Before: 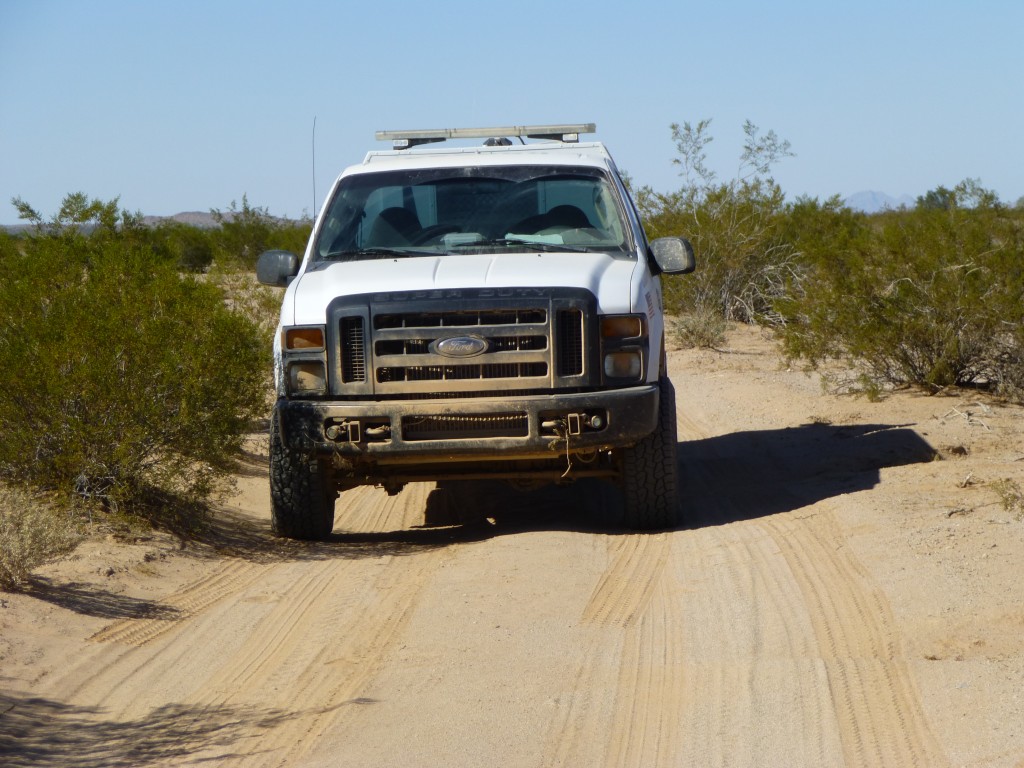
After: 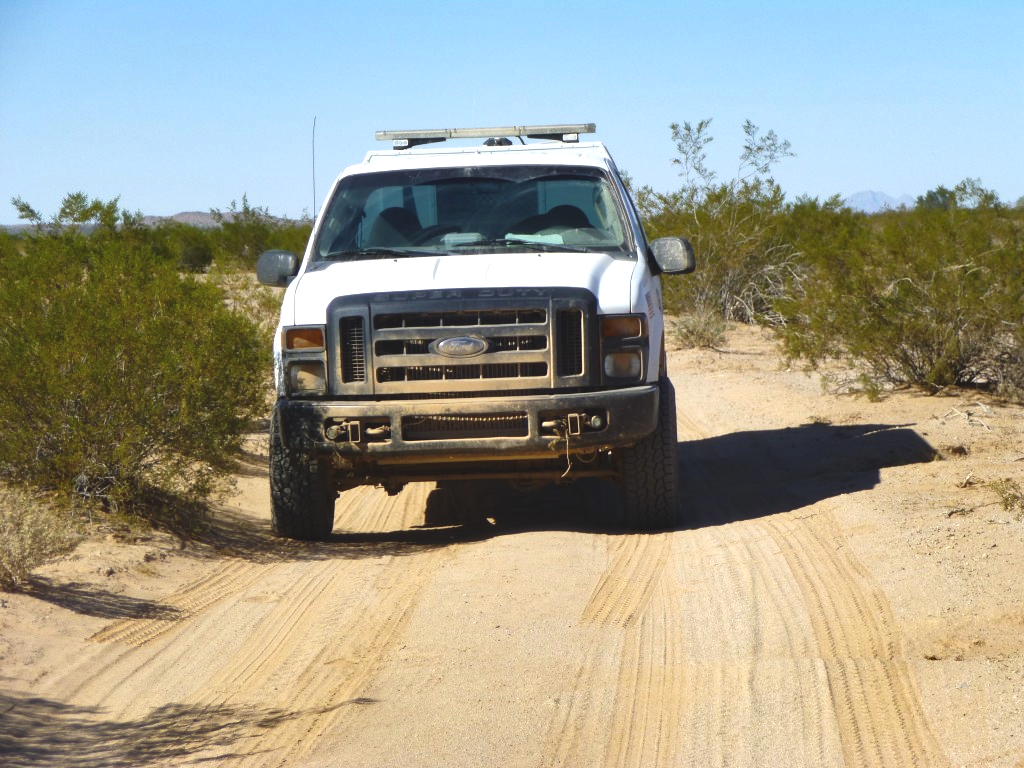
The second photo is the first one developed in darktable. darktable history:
exposure: black level correction -0.005, exposure 0.614 EV, compensate highlight preservation false
shadows and highlights: shadows 43.4, white point adjustment -1.51, soften with gaussian
